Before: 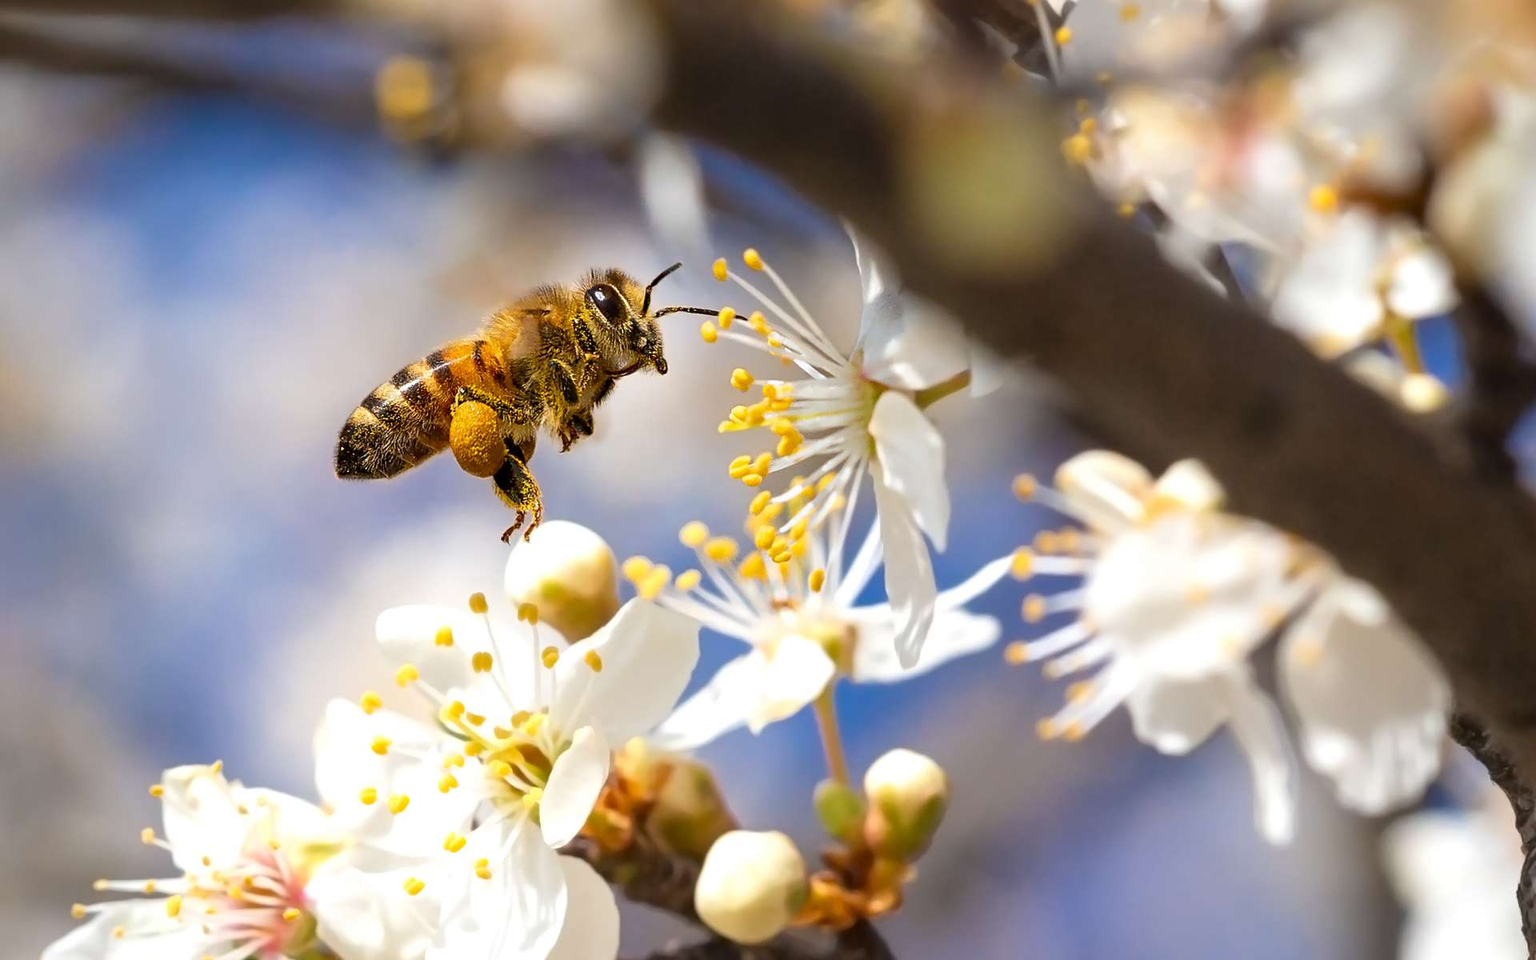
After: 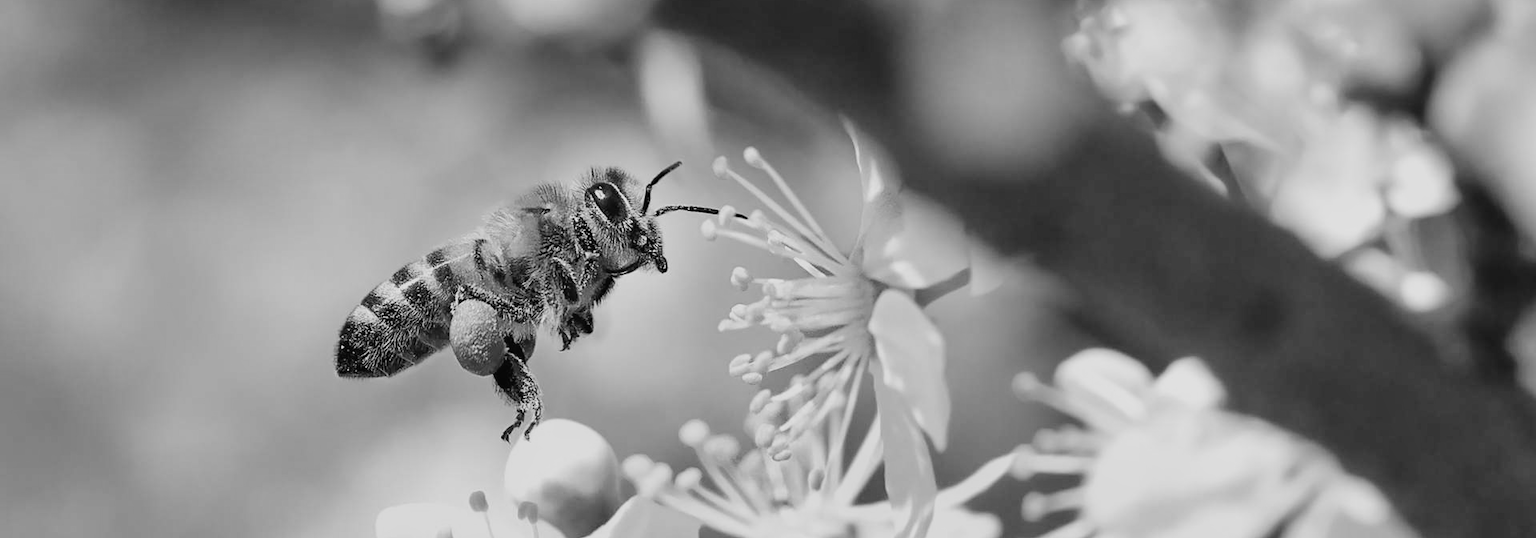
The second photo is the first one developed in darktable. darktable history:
color balance rgb: shadows lift › chroma 1%, shadows lift › hue 113°, highlights gain › chroma 0.2%, highlights gain › hue 333°, perceptual saturation grading › global saturation 20%, perceptual saturation grading › highlights -50%, perceptual saturation grading › shadows 25%, contrast -20%
crop and rotate: top 10.605%, bottom 33.274%
tone curve: curves: ch0 [(0, 0.023) (0.087, 0.065) (0.184, 0.168) (0.45, 0.54) (0.57, 0.683) (0.722, 0.825) (0.877, 0.948) (1, 1)]; ch1 [(0, 0) (0.388, 0.369) (0.44, 0.44) (0.489, 0.481) (0.534, 0.528) (0.657, 0.655) (1, 1)]; ch2 [(0, 0) (0.353, 0.317) (0.408, 0.427) (0.472, 0.46) (0.5, 0.488) (0.537, 0.518) (0.576, 0.592) (0.625, 0.631) (1, 1)], color space Lab, independent channels, preserve colors none
monochrome: a -74.22, b 78.2
shadows and highlights: soften with gaussian
